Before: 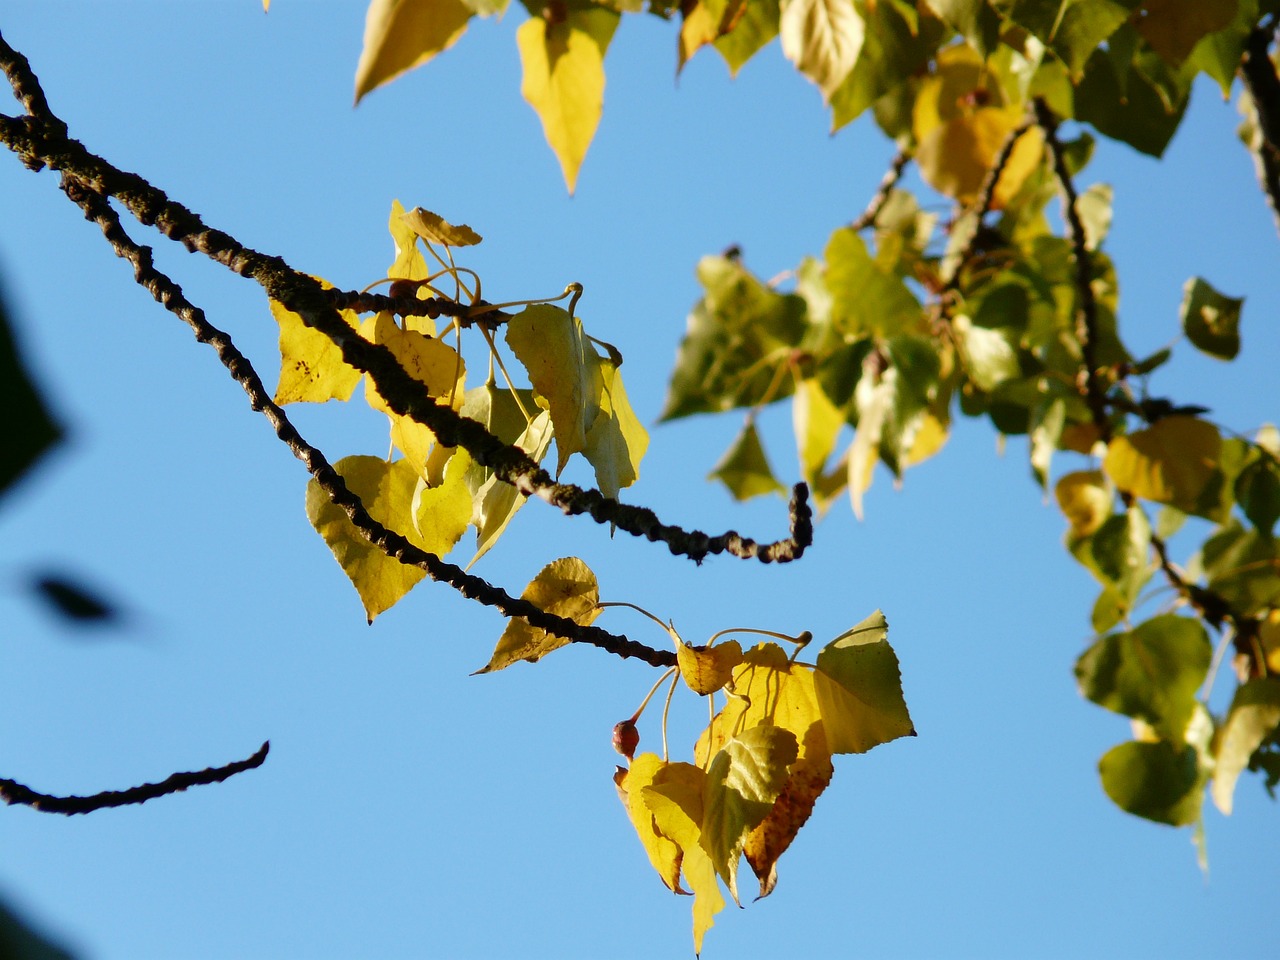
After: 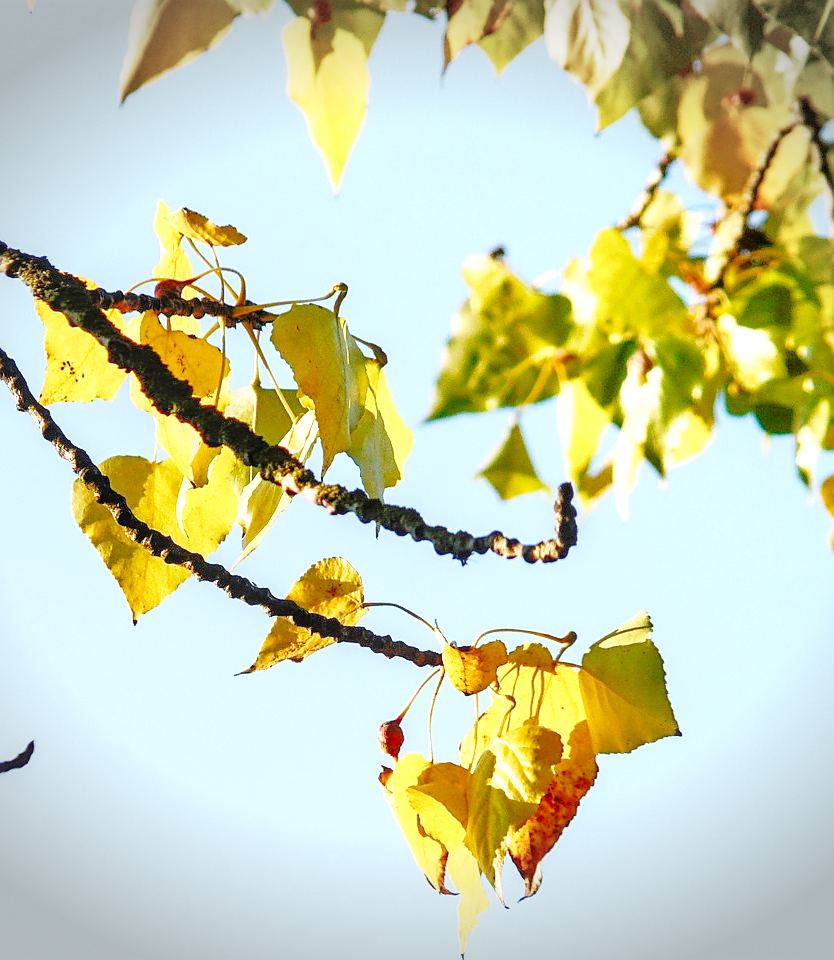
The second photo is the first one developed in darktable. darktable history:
sharpen: on, module defaults
base curve: curves: ch0 [(0, 0) (0.028, 0.03) (0.121, 0.232) (0.46, 0.748) (0.859, 0.968) (1, 1)], preserve colors none
crop and rotate: left 18.423%, right 16.347%
local contrast: on, module defaults
exposure: exposure 0.779 EV, compensate highlight preservation false
vignetting: fall-off start 88.42%, fall-off radius 43.27%, width/height ratio 1.164
tone equalizer: -7 EV 0.156 EV, -6 EV 0.597 EV, -5 EV 1.19 EV, -4 EV 1.37 EV, -3 EV 1.13 EV, -2 EV 0.6 EV, -1 EV 0.165 EV
